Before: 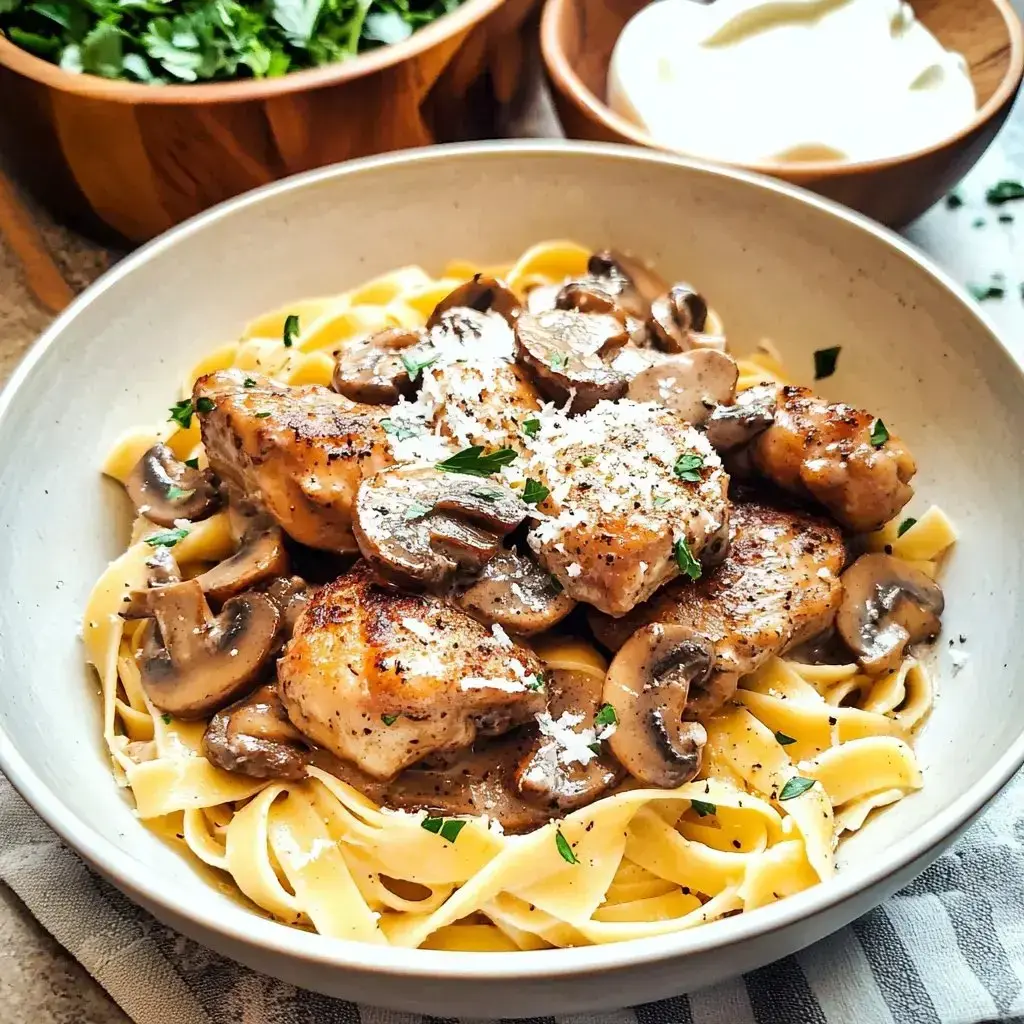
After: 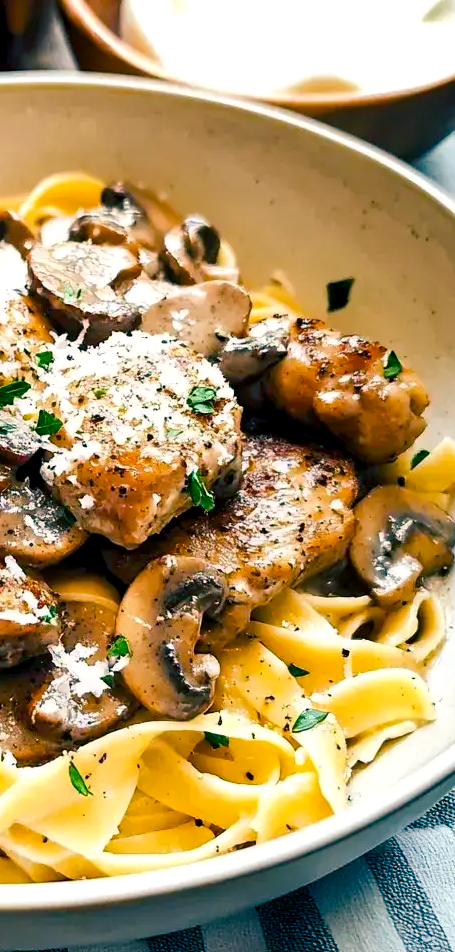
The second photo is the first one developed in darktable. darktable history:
crop: left 47.628%, top 6.643%, right 7.874%
color balance rgb: shadows lift › luminance -28.76%, shadows lift › chroma 10%, shadows lift › hue 230°, power › chroma 0.5%, power › hue 215°, highlights gain › luminance 7.14%, highlights gain › chroma 1%, highlights gain › hue 50°, global offset › luminance -0.29%, global offset › hue 260°, perceptual saturation grading › global saturation 20%, perceptual saturation grading › highlights -13.92%, perceptual saturation grading › shadows 50%
